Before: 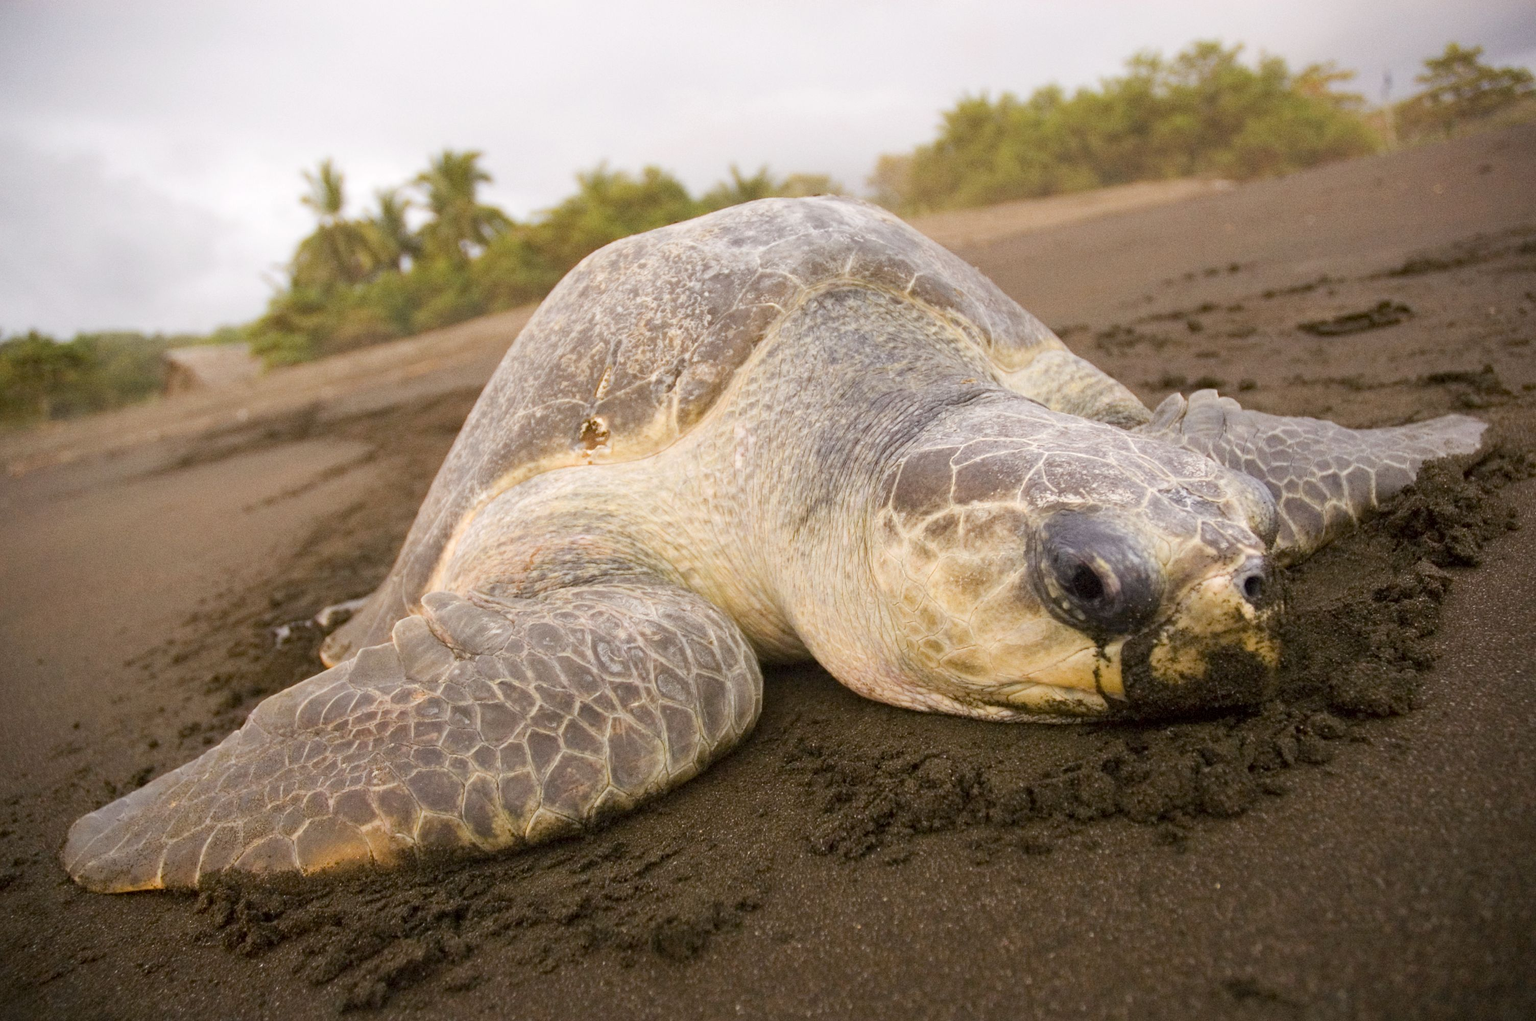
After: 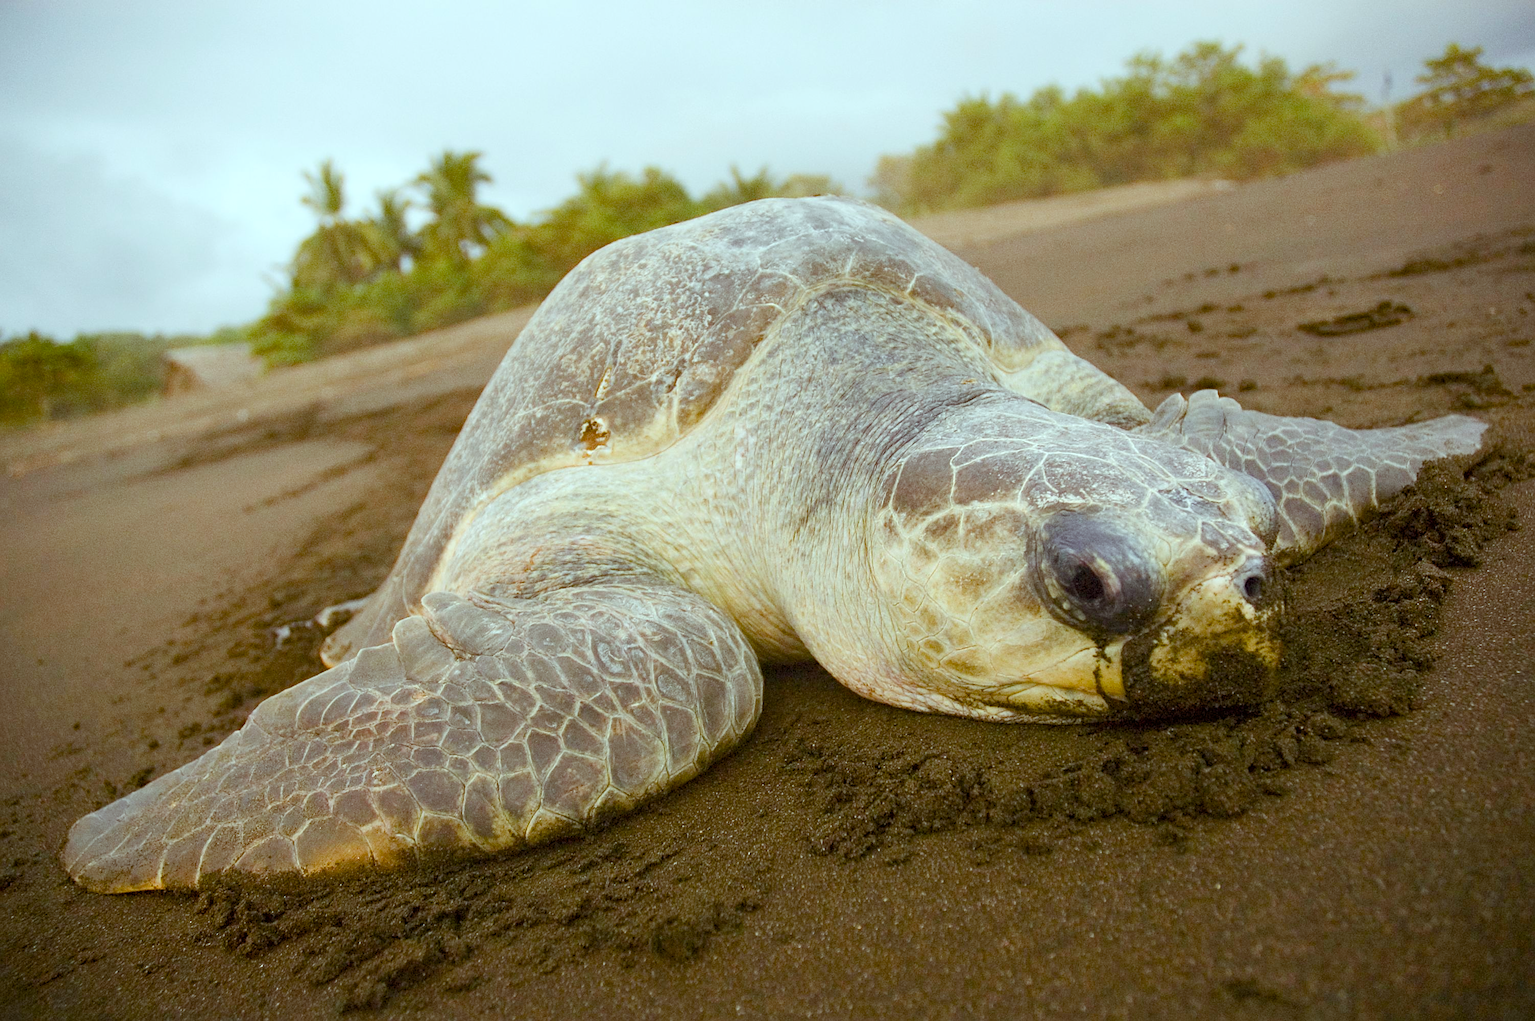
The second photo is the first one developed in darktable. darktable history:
color balance rgb: shadows lift › chroma 0.739%, shadows lift › hue 115.61°, highlights gain › luminance 15.362%, highlights gain › chroma 3.993%, highlights gain › hue 208.81°, perceptual saturation grading › global saturation 45.286%, perceptual saturation grading › highlights -50.399%, perceptual saturation grading › shadows 30.161%, contrast -9.941%
sharpen: on, module defaults
